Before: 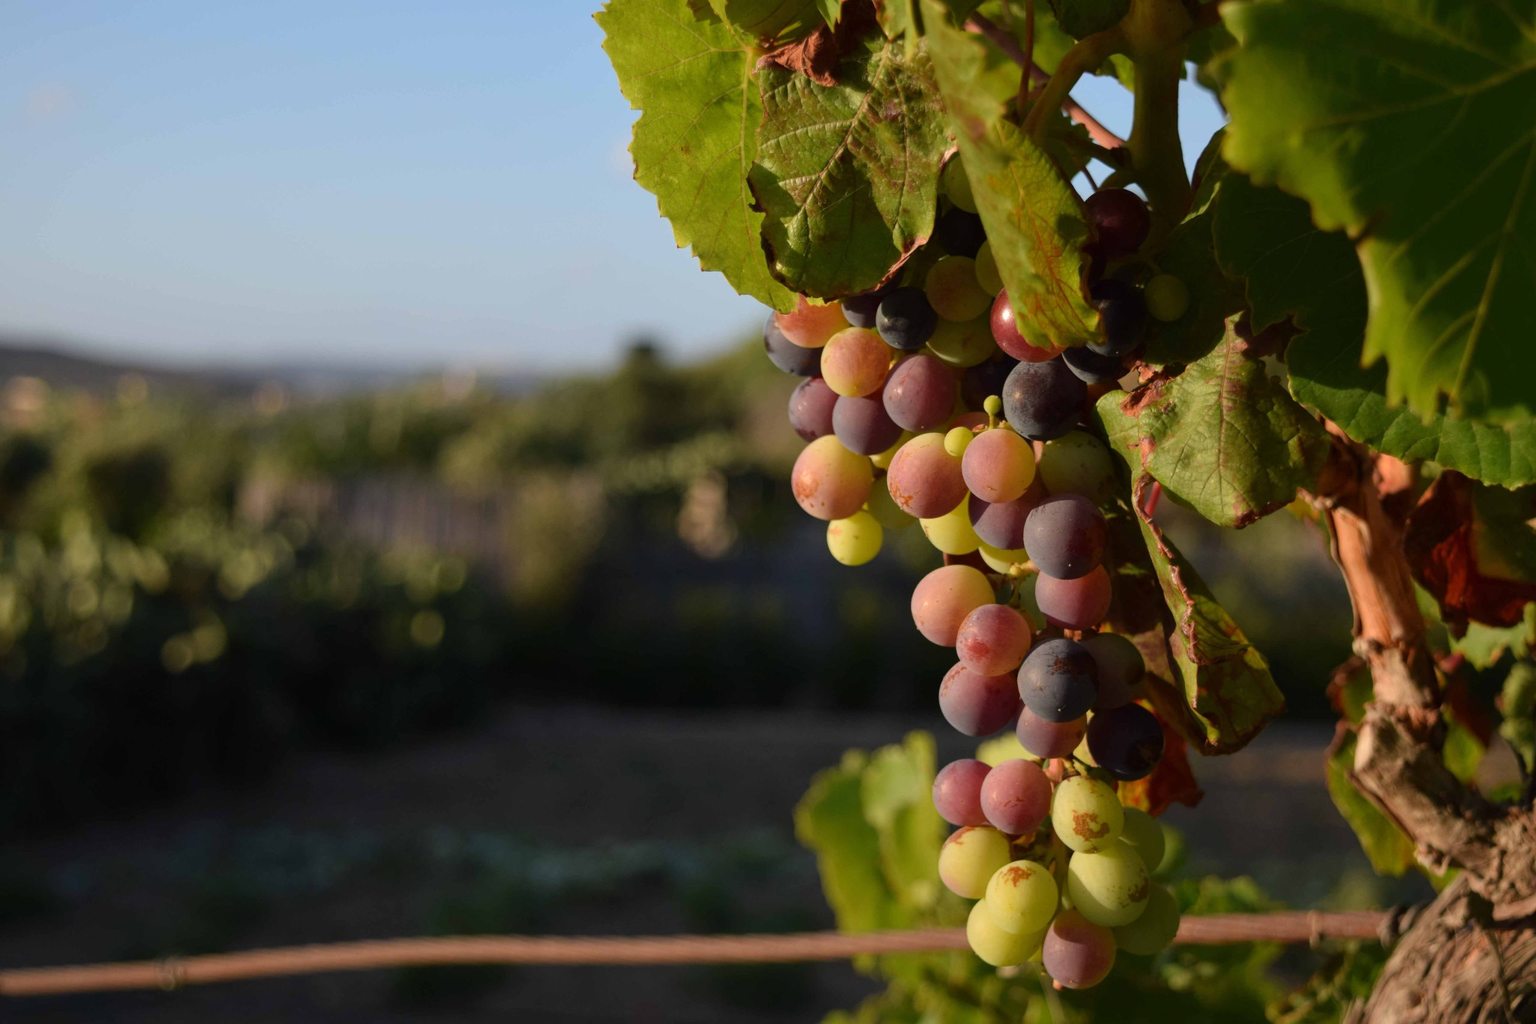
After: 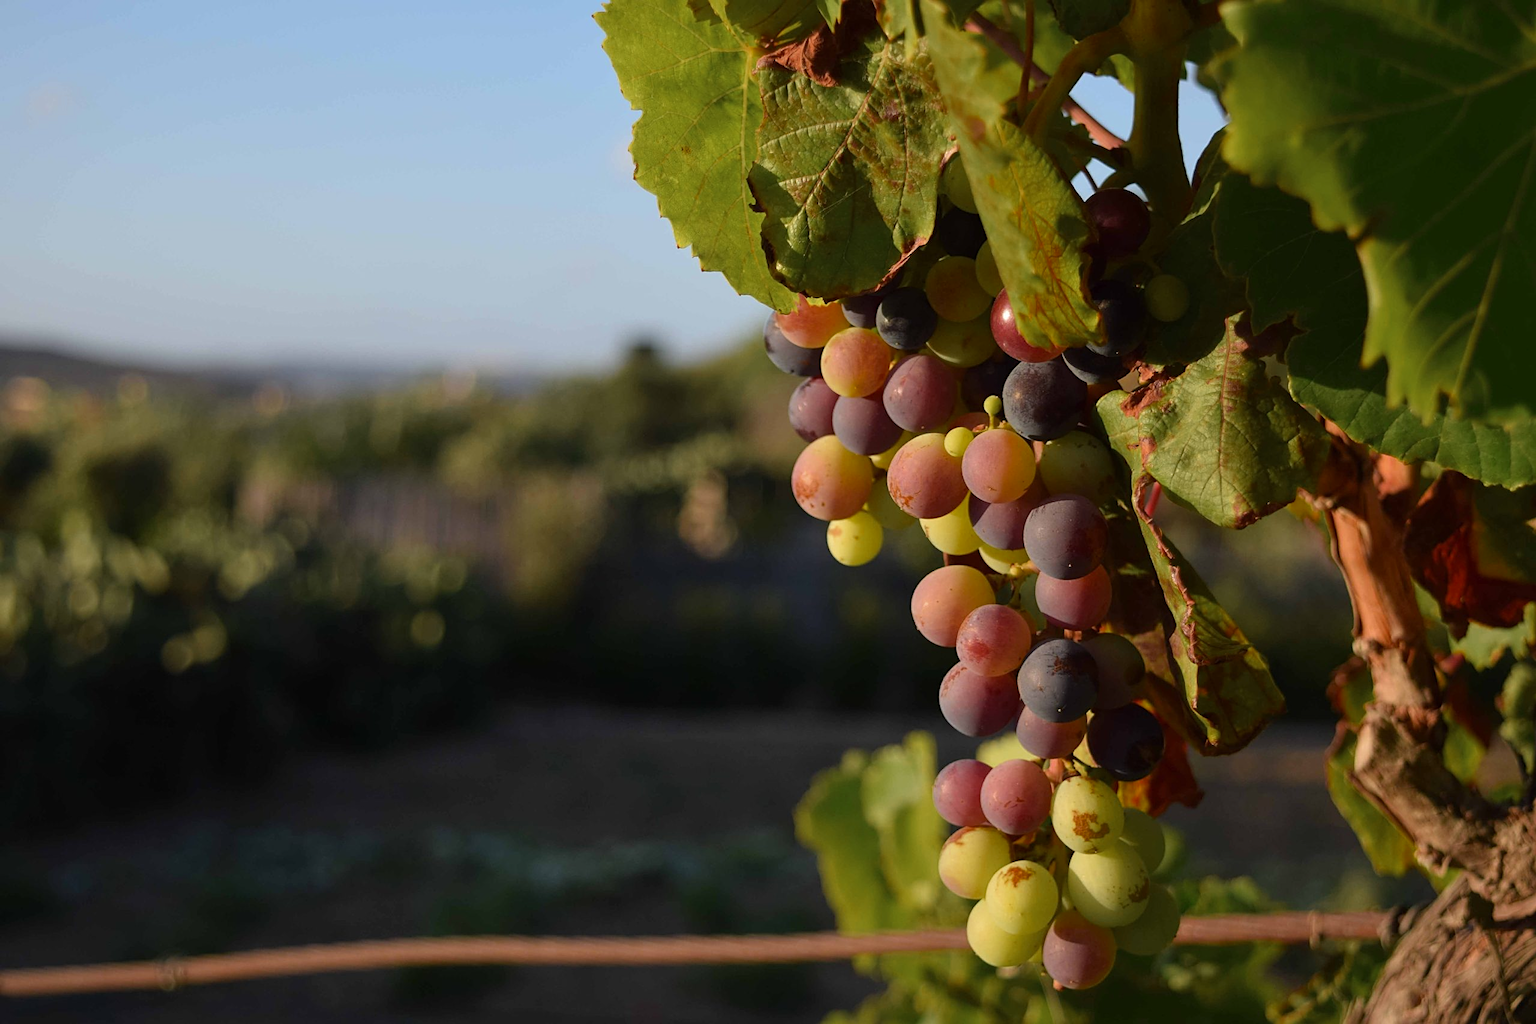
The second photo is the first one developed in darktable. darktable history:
sharpen: on, module defaults
color zones: curves: ch0 [(0.11, 0.396) (0.195, 0.36) (0.25, 0.5) (0.303, 0.412) (0.357, 0.544) (0.75, 0.5) (0.967, 0.328)]; ch1 [(0, 0.468) (0.112, 0.512) (0.202, 0.6) (0.25, 0.5) (0.307, 0.352) (0.357, 0.544) (0.75, 0.5) (0.963, 0.524)], mix -62.11%
